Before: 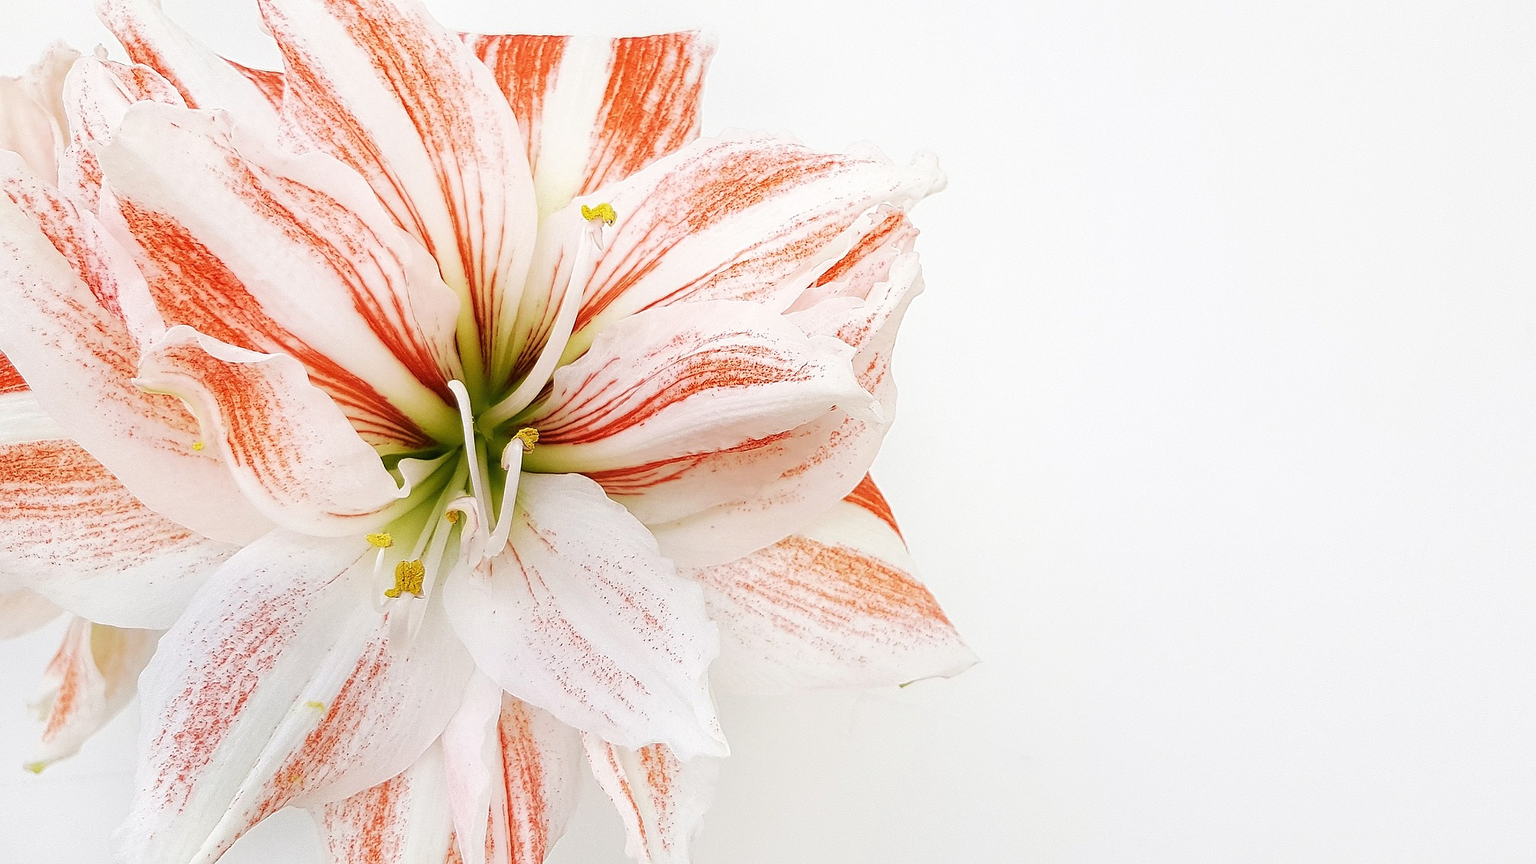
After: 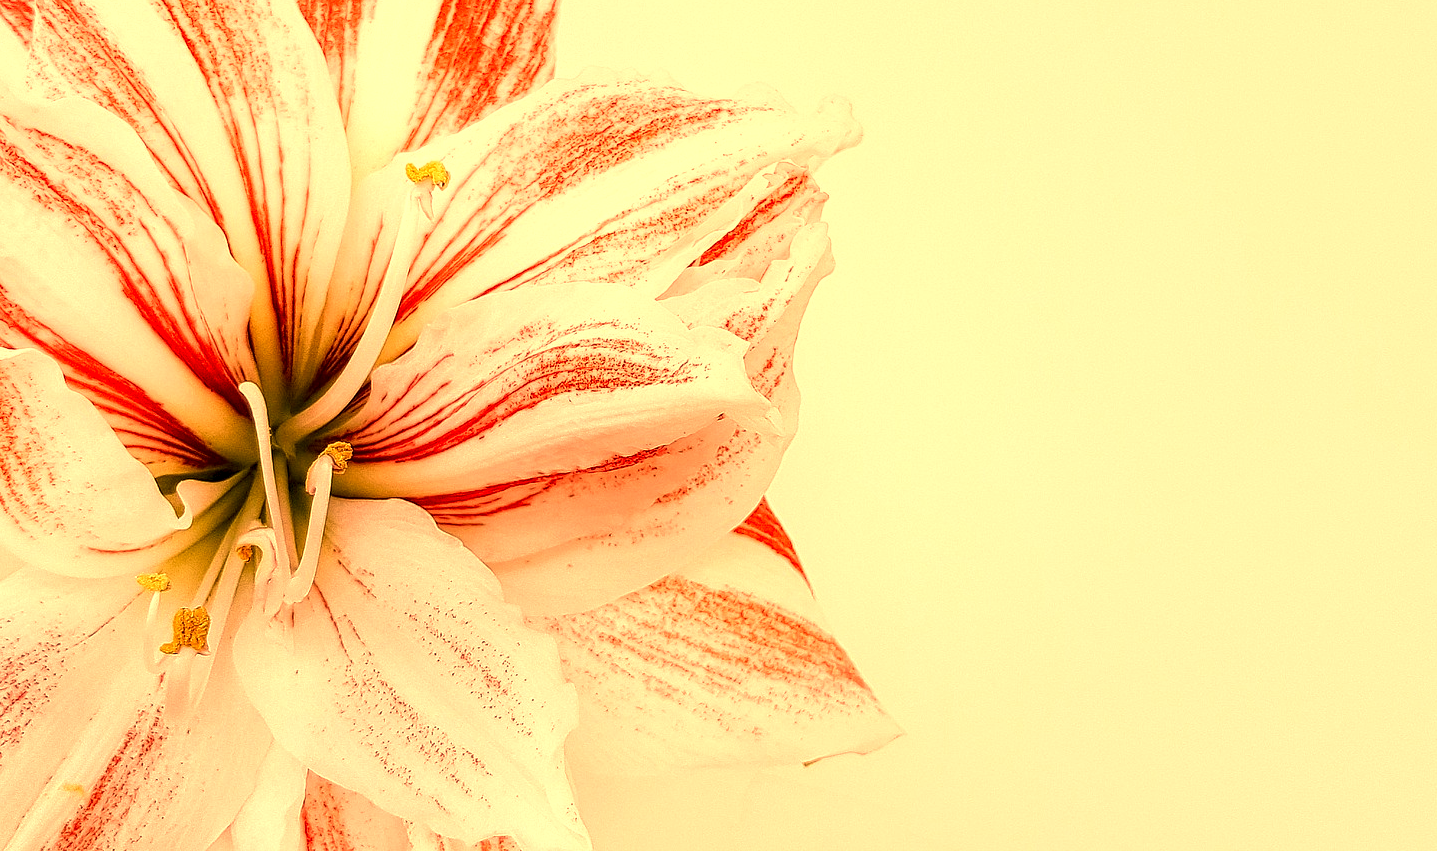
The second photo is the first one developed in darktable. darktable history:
white balance: red 1.467, blue 0.684
crop: left 16.768%, top 8.653%, right 8.362%, bottom 12.485%
local contrast: highlights 60%, shadows 60%, detail 160%
